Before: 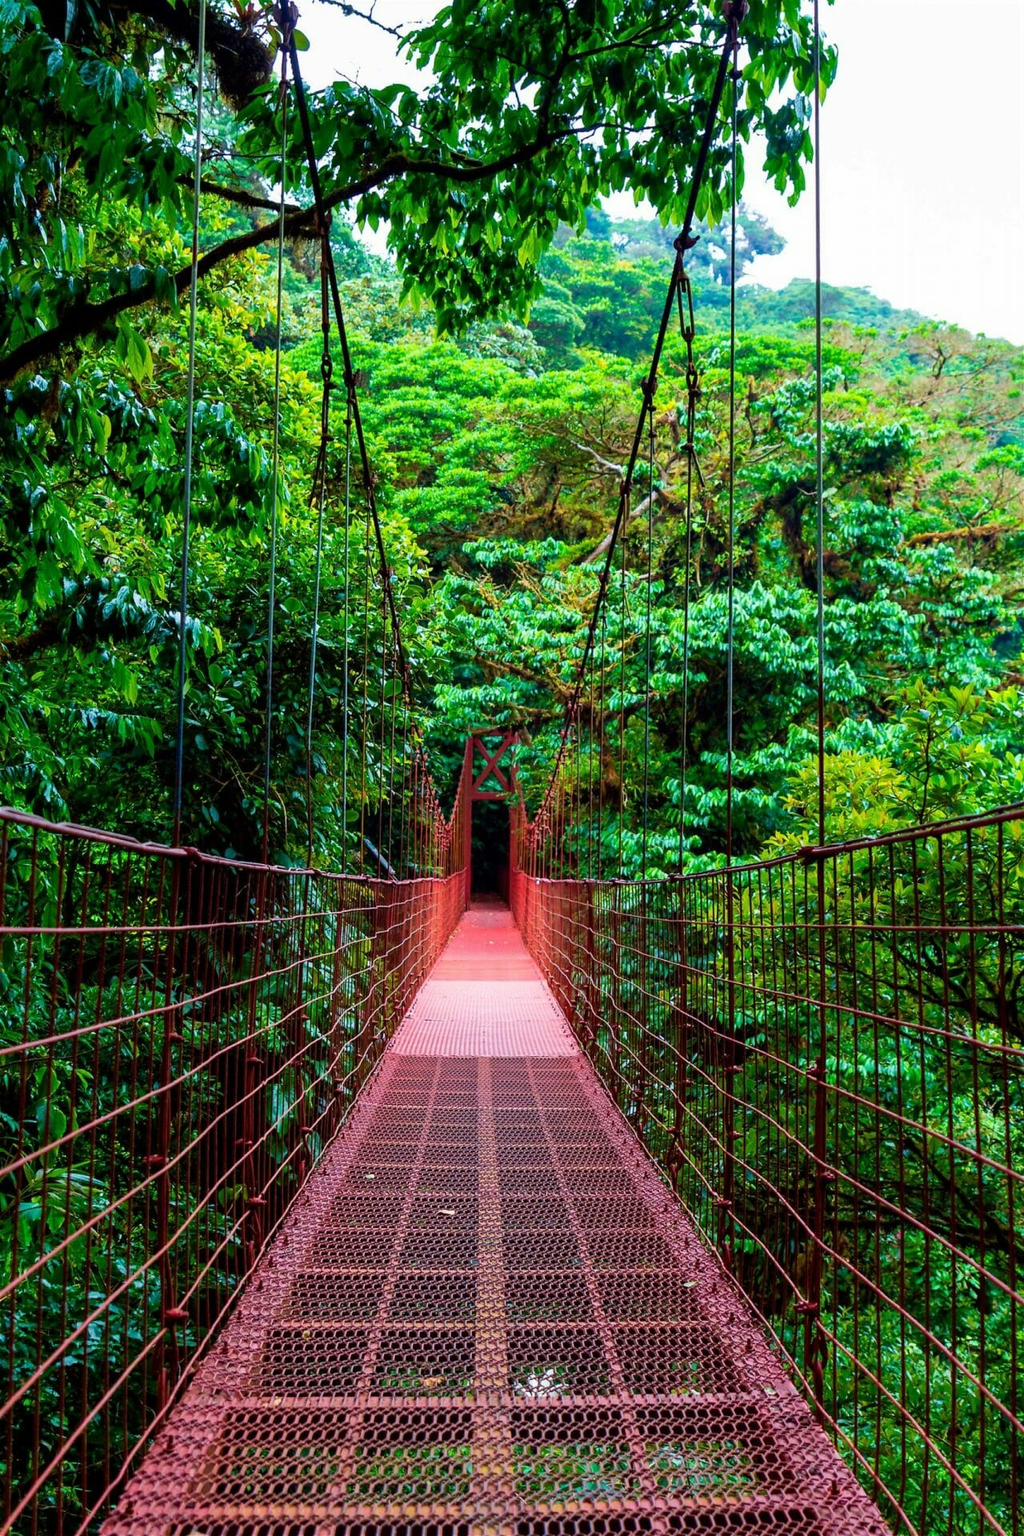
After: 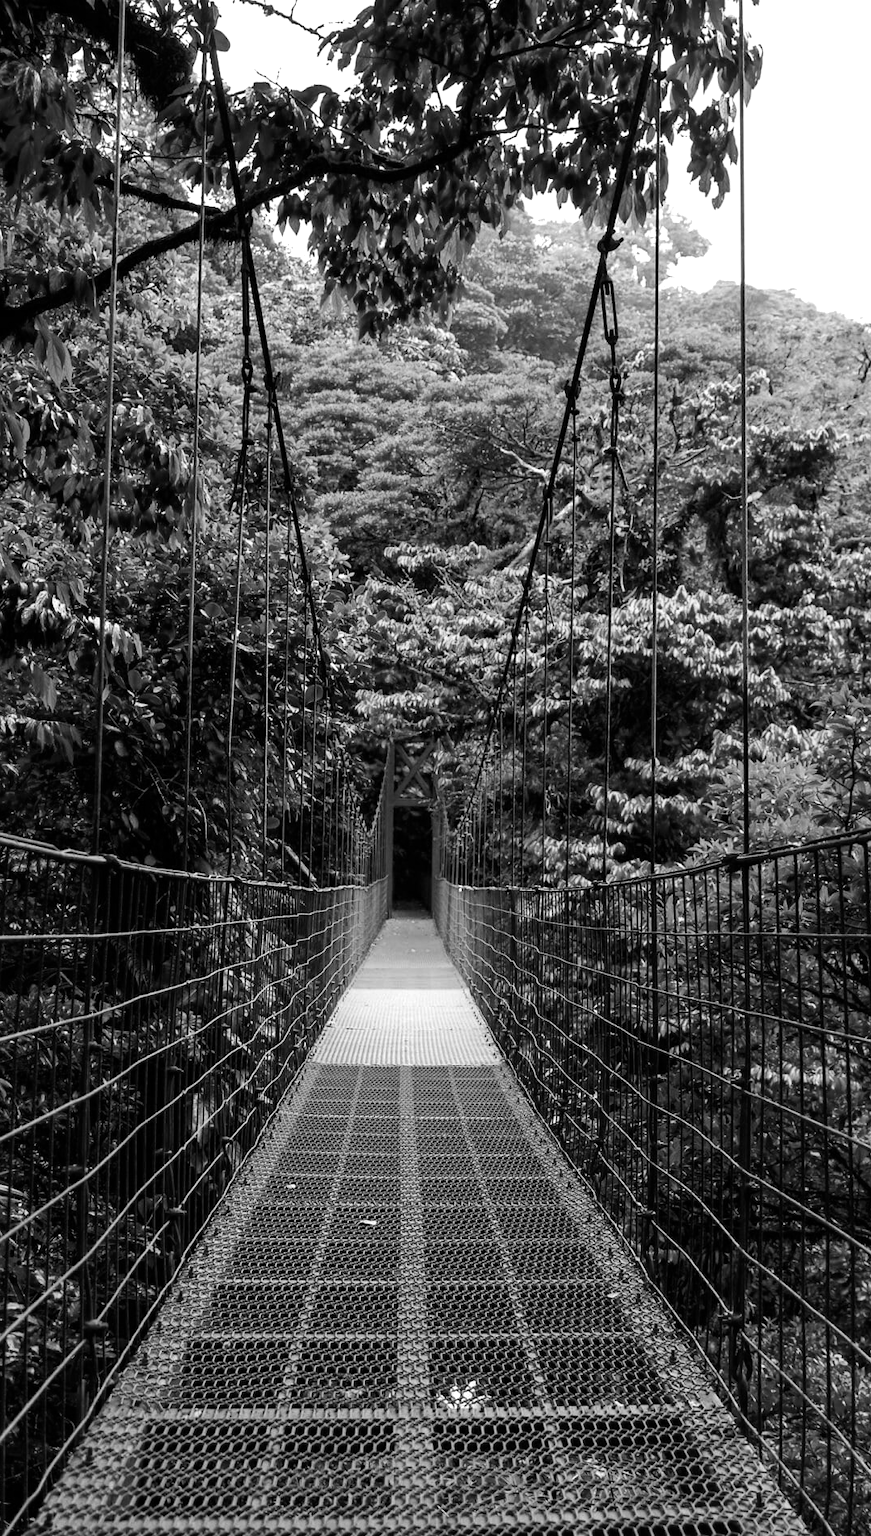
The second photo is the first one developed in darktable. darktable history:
tone equalizer: -8 EV -0.417 EV, -7 EV -0.389 EV, -6 EV -0.333 EV, -5 EV -0.222 EV, -3 EV 0.222 EV, -2 EV 0.333 EV, -1 EV 0.389 EV, +0 EV 0.417 EV, edges refinement/feathering 500, mask exposure compensation -1.57 EV, preserve details no
crop: left 8.026%, right 7.374%
color calibration: output gray [0.246, 0.254, 0.501, 0], gray › normalize channels true, illuminant same as pipeline (D50), adaptation XYZ, x 0.346, y 0.359, gamut compression 0
exposure: compensate highlight preservation false
